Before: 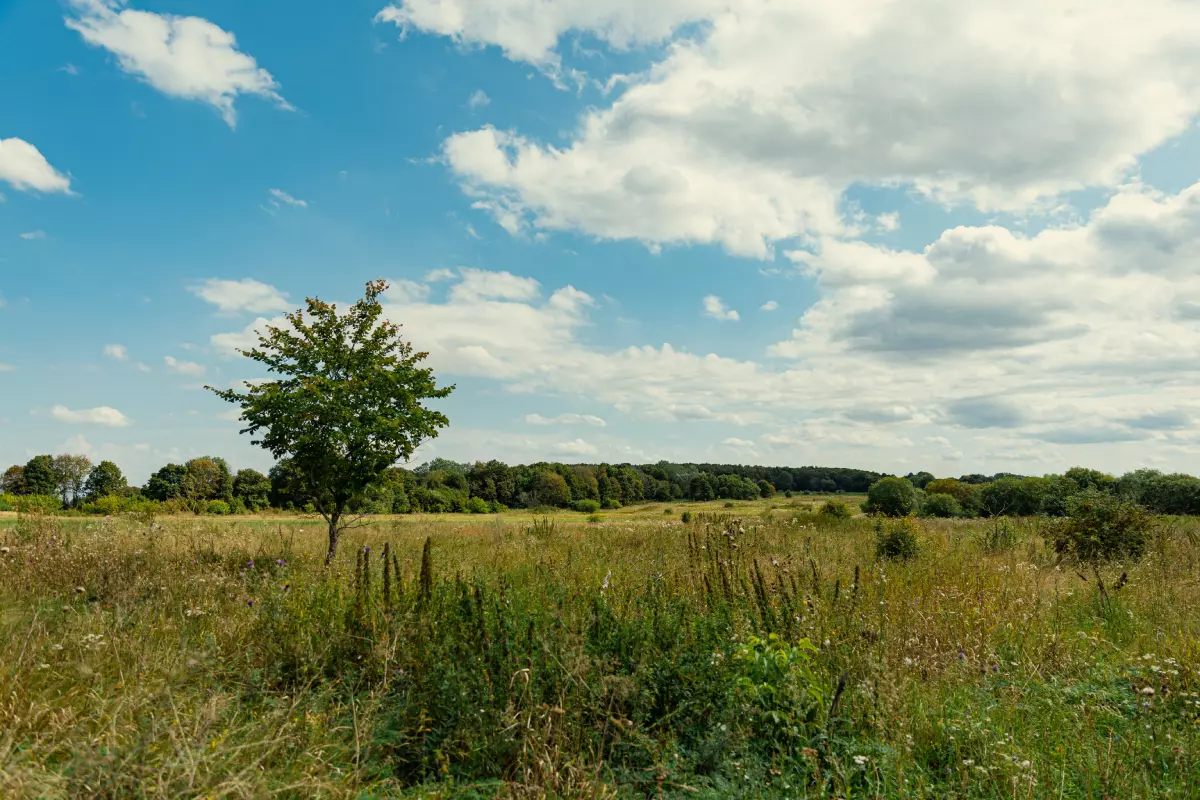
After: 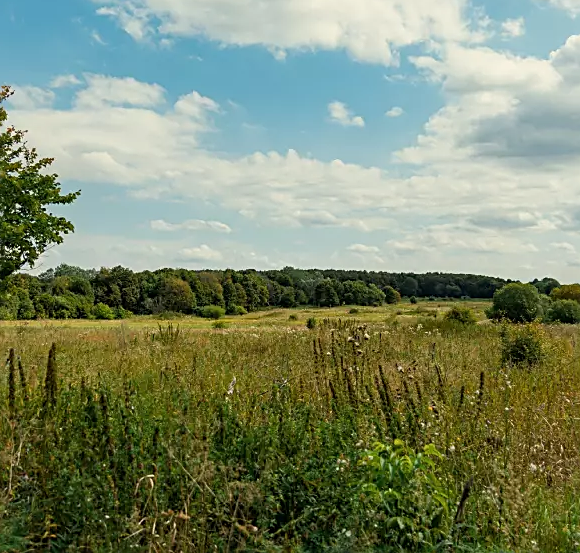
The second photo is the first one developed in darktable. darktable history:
sharpen: on, module defaults
crop: left 31.333%, top 24.338%, right 20.301%, bottom 6.478%
